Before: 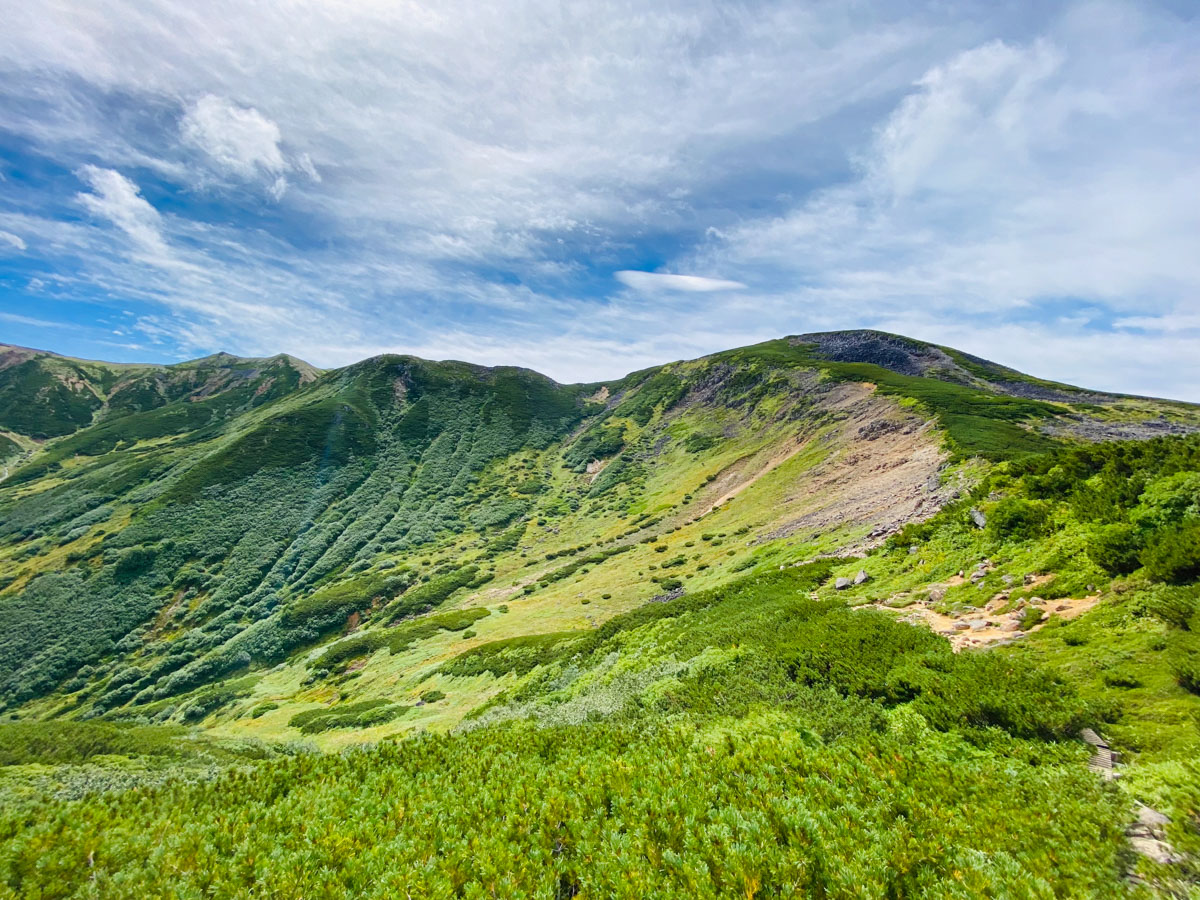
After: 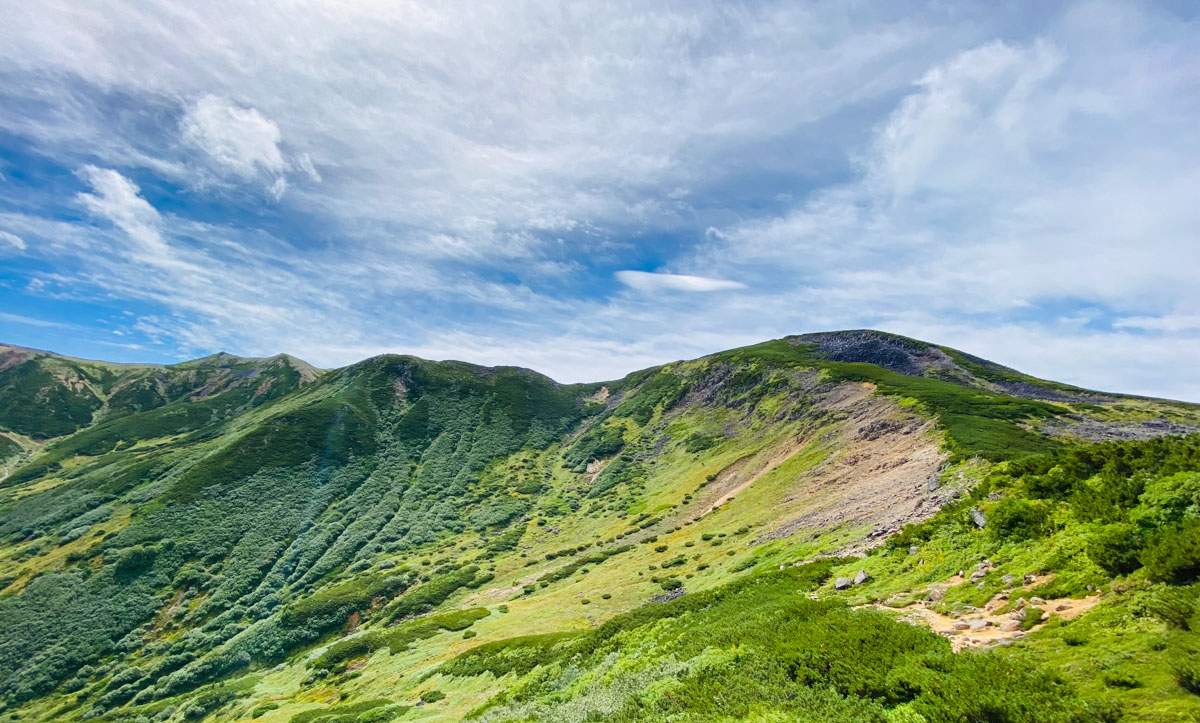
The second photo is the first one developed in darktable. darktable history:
crop: bottom 19.562%
